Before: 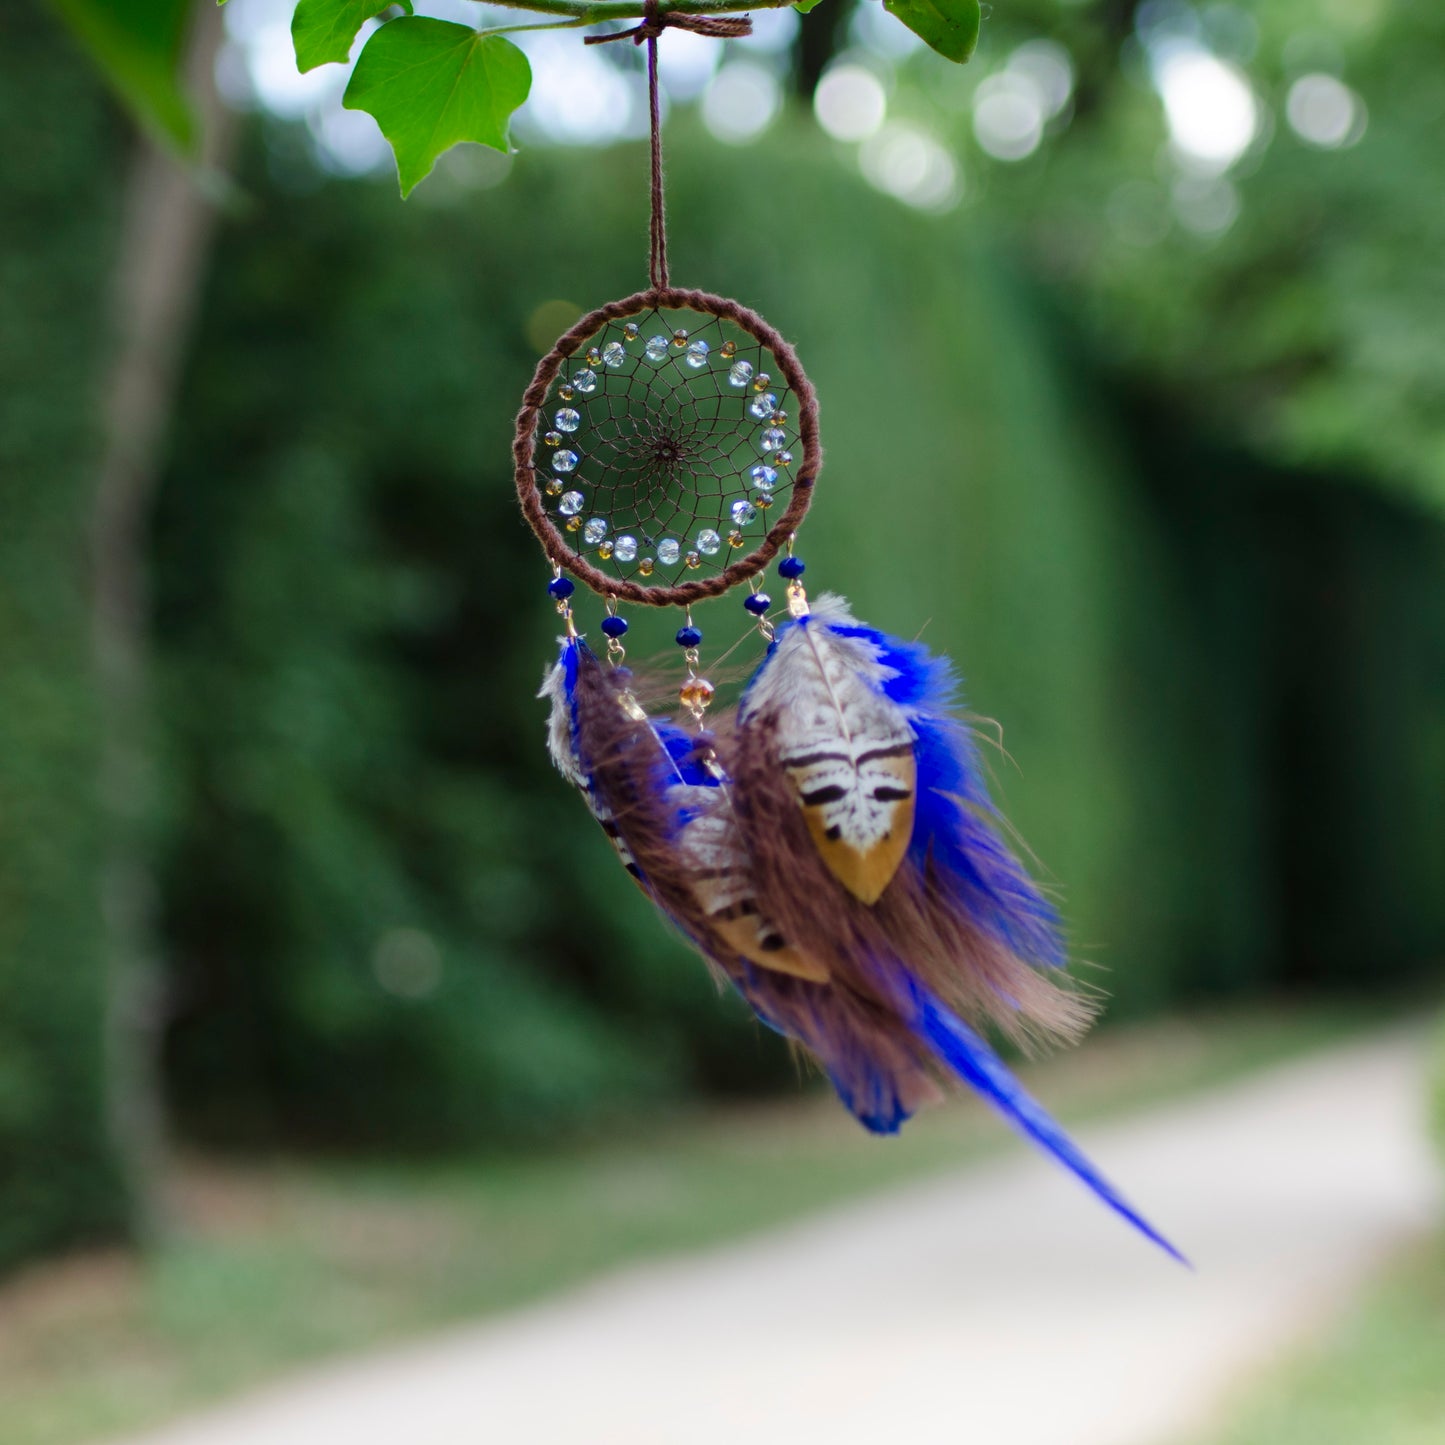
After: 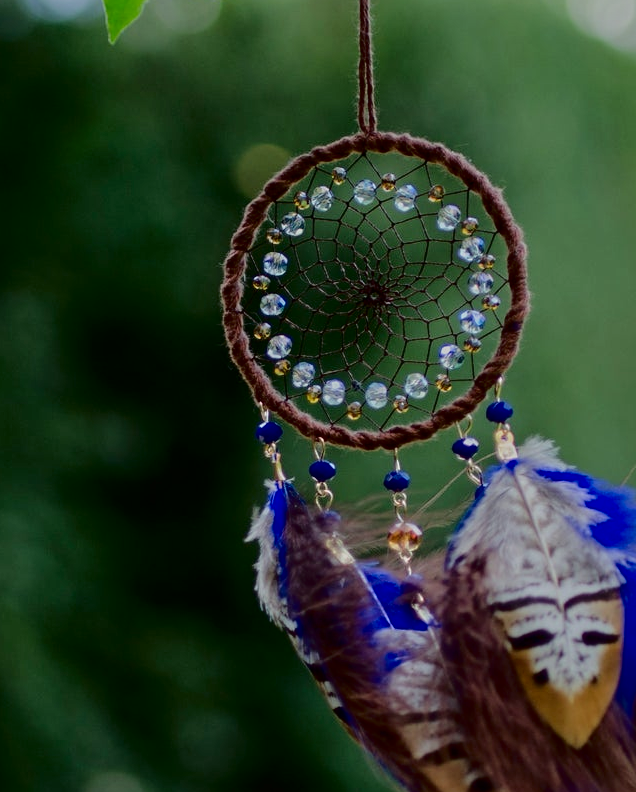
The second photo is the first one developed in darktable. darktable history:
fill light: exposure -2 EV, width 8.6
crop: left 20.248%, top 10.86%, right 35.675%, bottom 34.321%
tone equalizer: -8 EV -0.002 EV, -7 EV 0.005 EV, -6 EV -0.008 EV, -5 EV 0.007 EV, -4 EV -0.042 EV, -3 EV -0.233 EV, -2 EV -0.662 EV, -1 EV -0.983 EV, +0 EV -0.969 EV, smoothing diameter 2%, edges refinement/feathering 20, mask exposure compensation -1.57 EV, filter diffusion 5
exposure: black level correction 0.002, exposure -0.1 EV, compensate highlight preservation false
contrast brightness saturation: contrast 0.07
sharpen: amount 0.2
